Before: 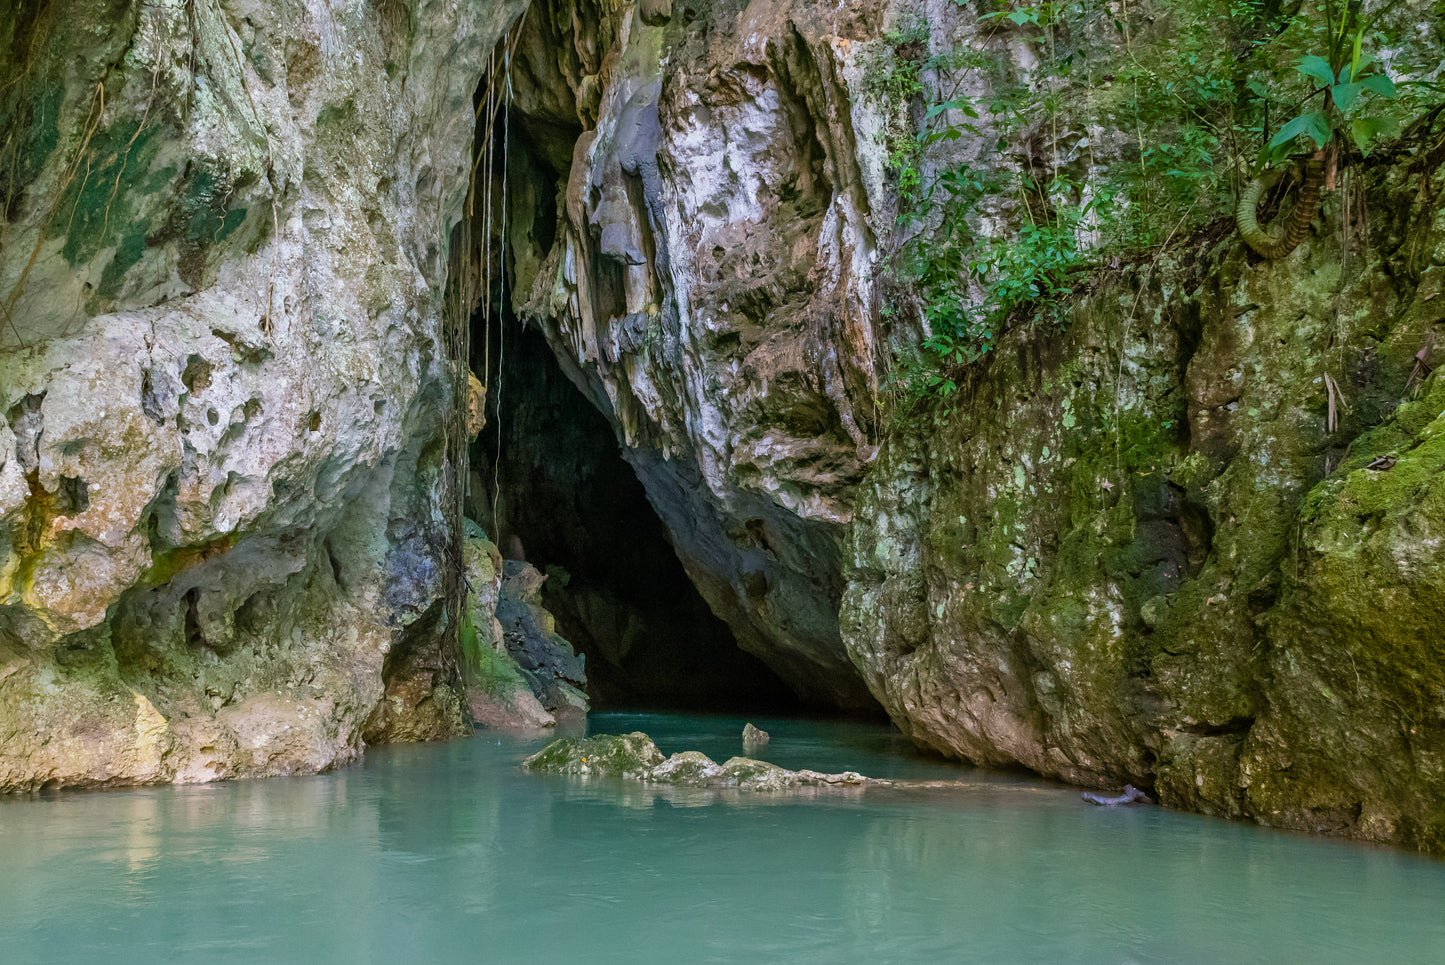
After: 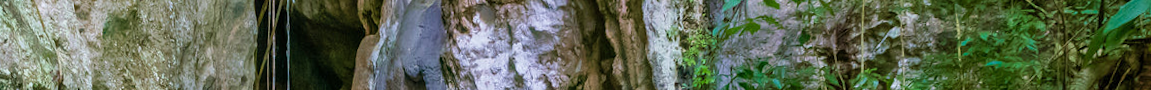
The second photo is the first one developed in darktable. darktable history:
crop and rotate: left 9.644%, top 9.491%, right 6.021%, bottom 80.509%
velvia: on, module defaults
rotate and perspective: rotation 0.062°, lens shift (vertical) 0.115, lens shift (horizontal) -0.133, crop left 0.047, crop right 0.94, crop top 0.061, crop bottom 0.94
